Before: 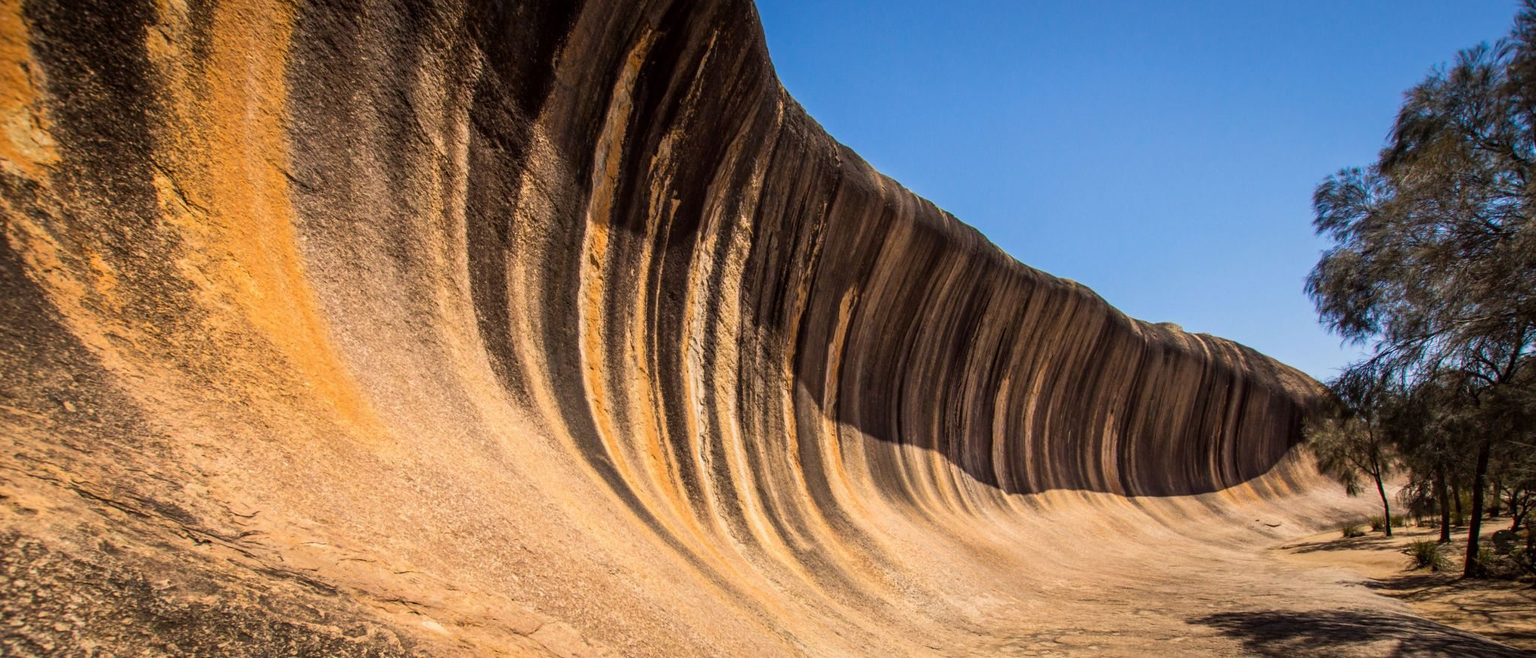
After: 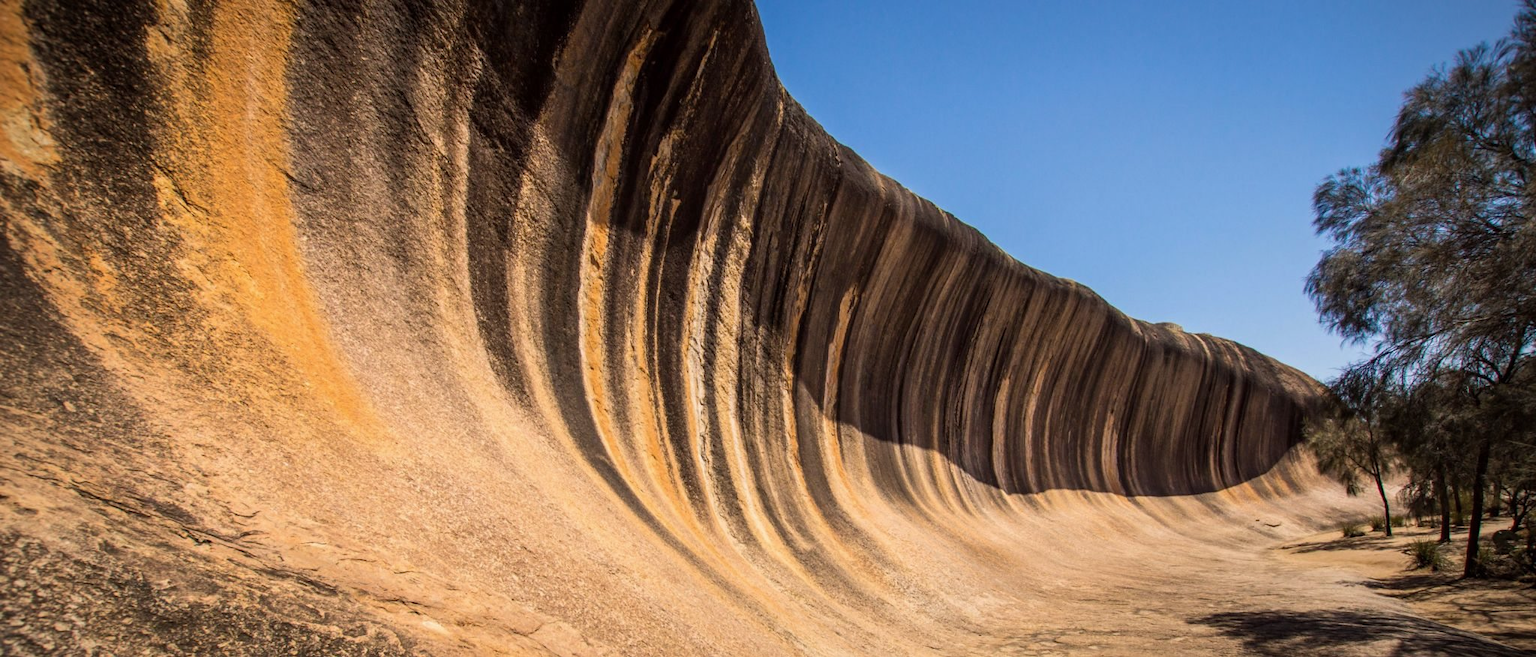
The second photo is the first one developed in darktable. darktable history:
vignetting: fall-off radius 60.79%, brightness -0.425, saturation -0.191
contrast brightness saturation: saturation -0.066
